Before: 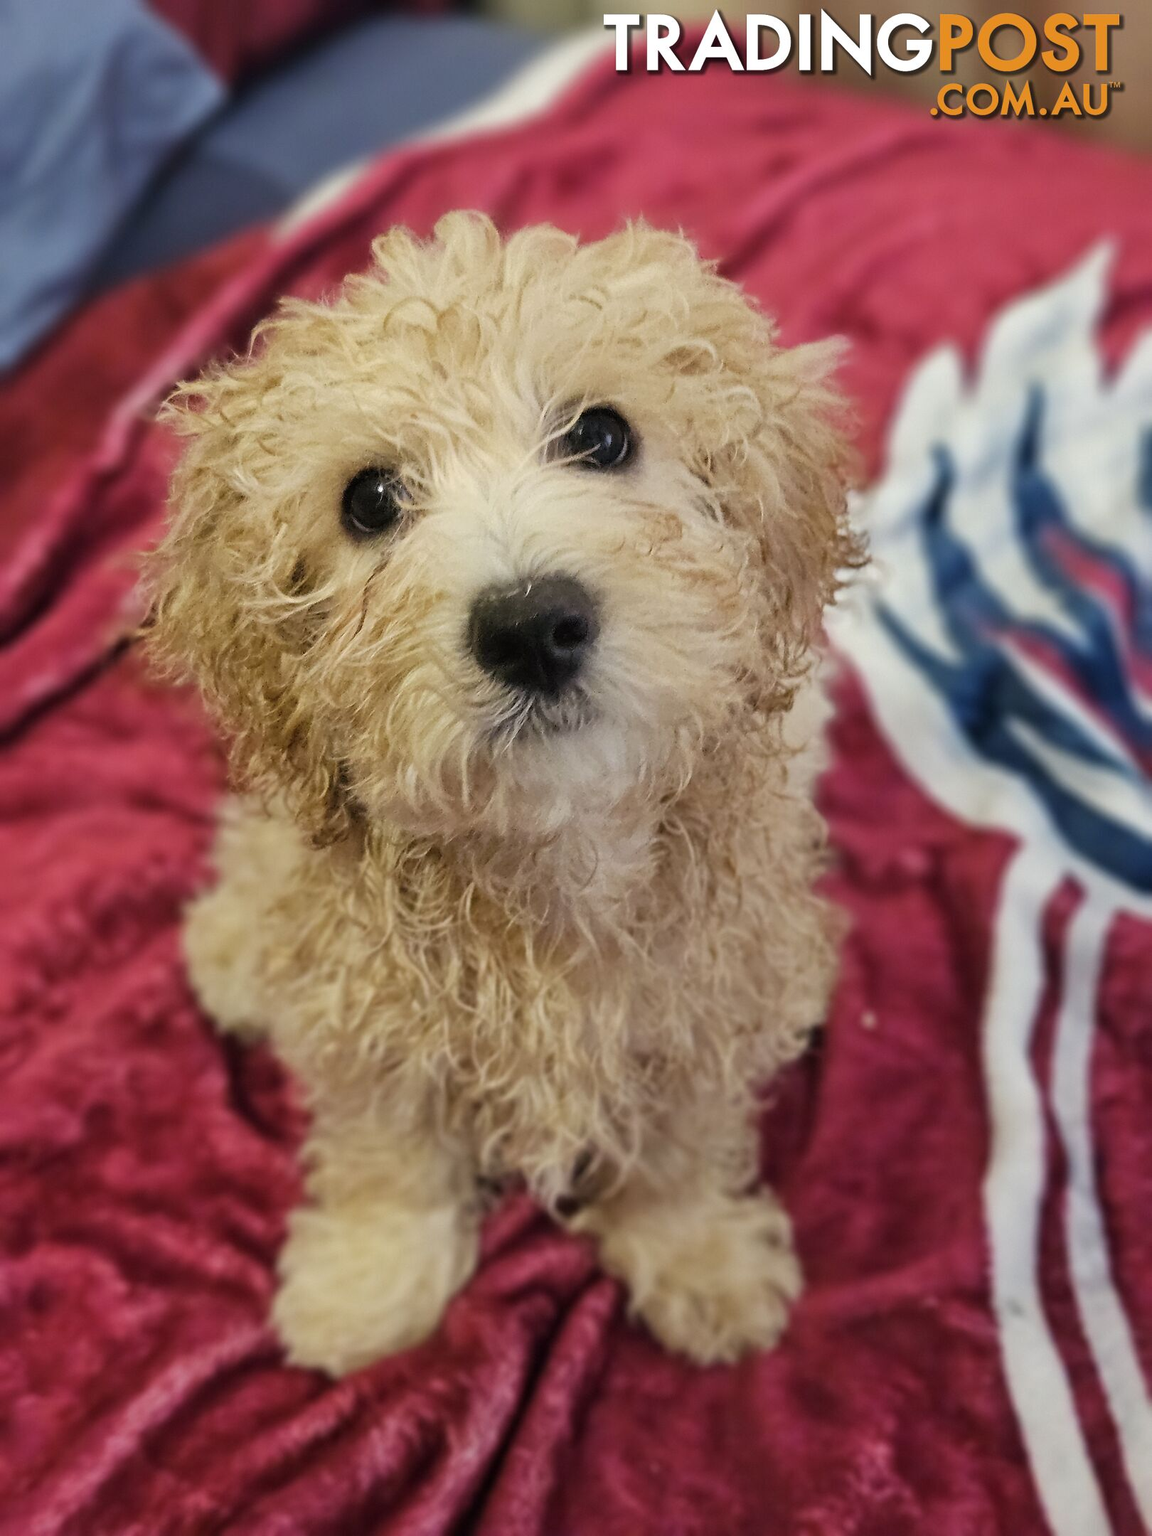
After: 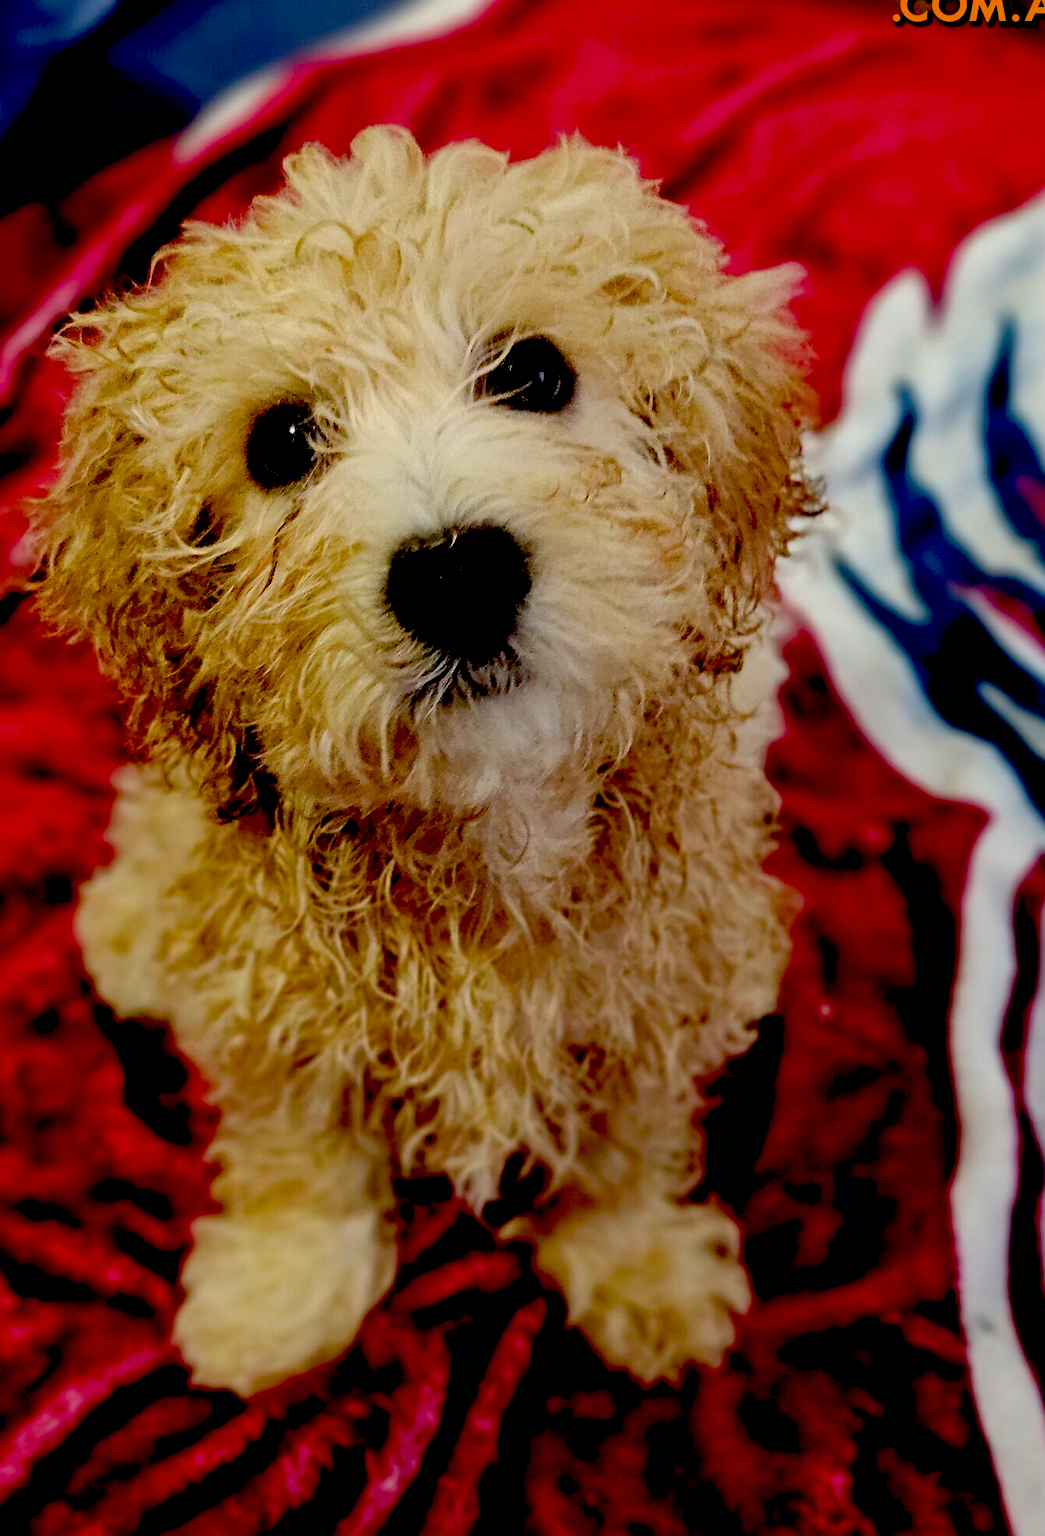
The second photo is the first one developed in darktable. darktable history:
crop: left 9.818%, top 6.229%, right 7.087%, bottom 2.194%
exposure: black level correction 0.099, exposure -0.09 EV, compensate exposure bias true, compensate highlight preservation false
